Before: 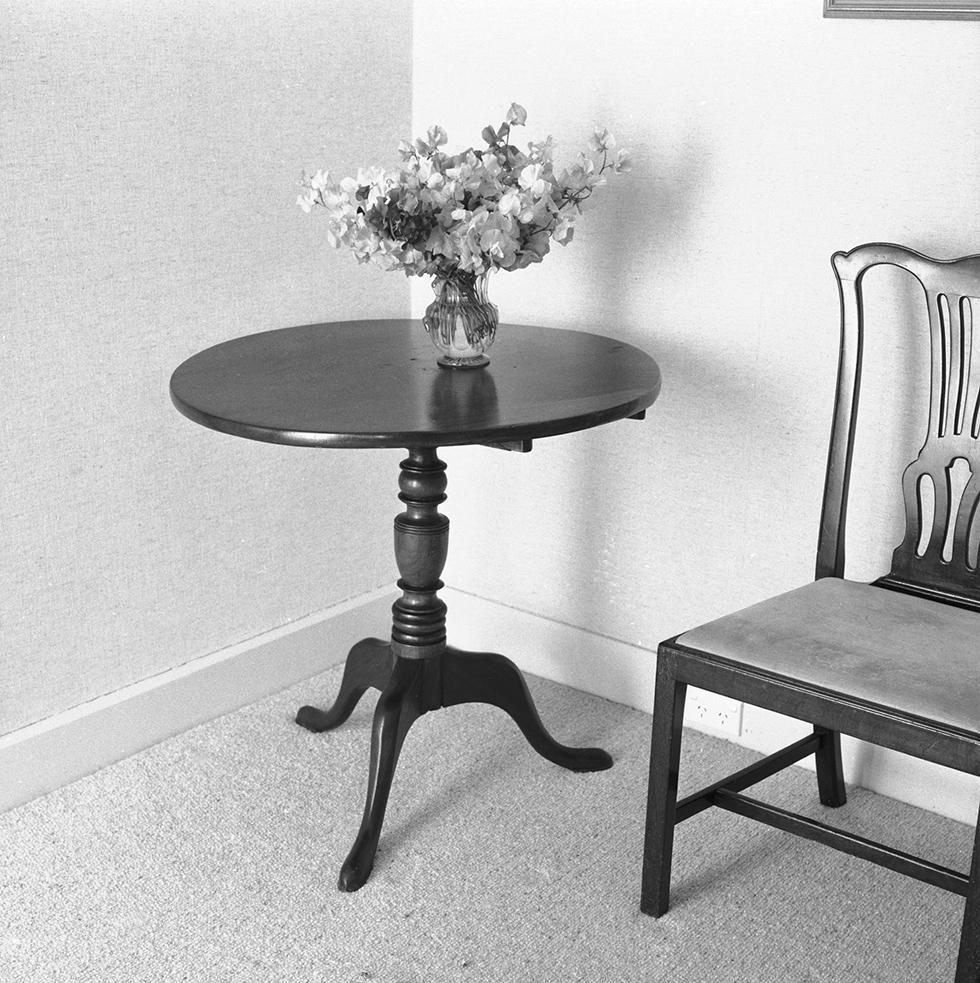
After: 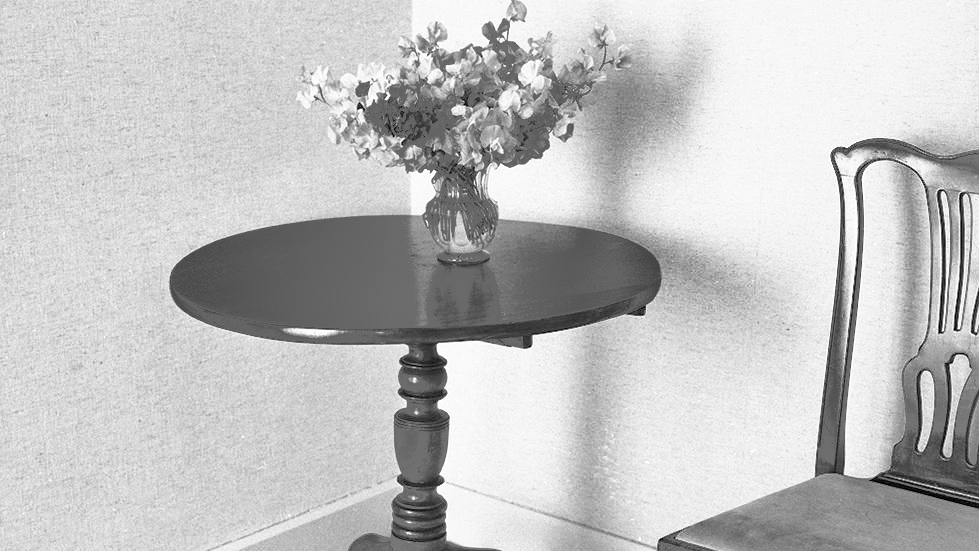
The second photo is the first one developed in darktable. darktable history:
crop and rotate: top 10.605%, bottom 33.274%
shadows and highlights: shadows 38.43, highlights -74.54
filmic rgb: middle gray luminance 9.23%, black relative exposure -10.55 EV, white relative exposure 3.45 EV, threshold 6 EV, target black luminance 0%, hardness 5.98, latitude 59.69%, contrast 1.087, highlights saturation mix 5%, shadows ↔ highlights balance 29.23%, add noise in highlights 0, preserve chrominance no, color science v3 (2019), use custom middle-gray values true, iterations of high-quality reconstruction 0, contrast in highlights soft, enable highlight reconstruction true
color balance rgb: perceptual saturation grading › global saturation 25%, perceptual brilliance grading › mid-tones 10%, perceptual brilliance grading › shadows 15%, global vibrance 20%
